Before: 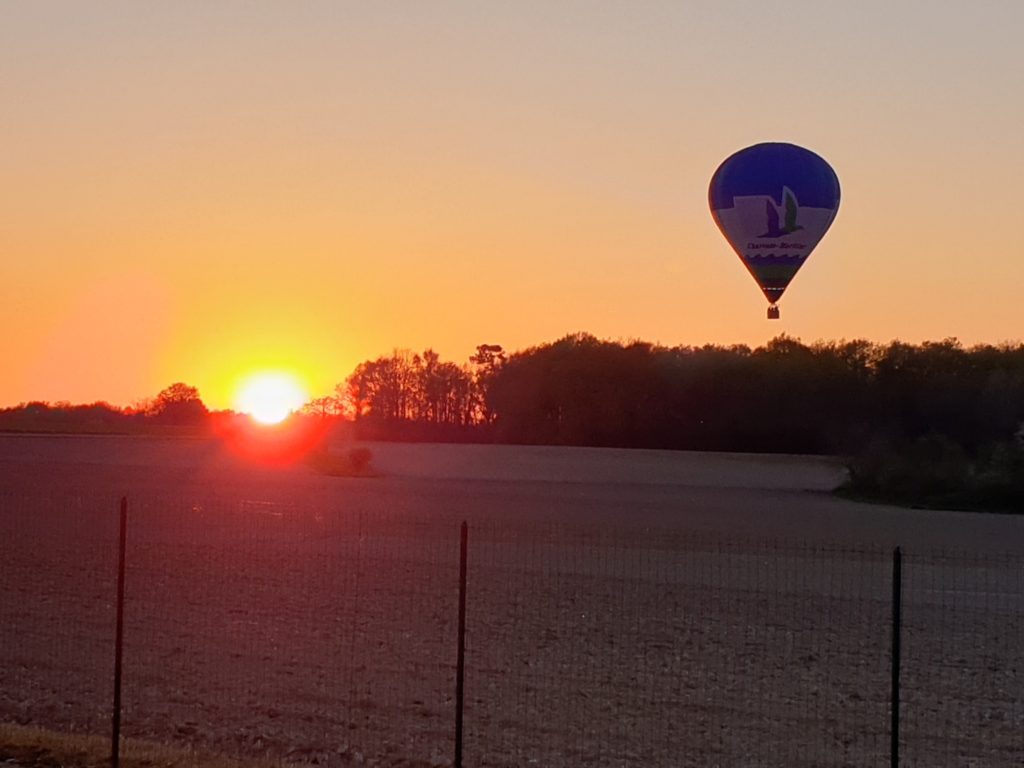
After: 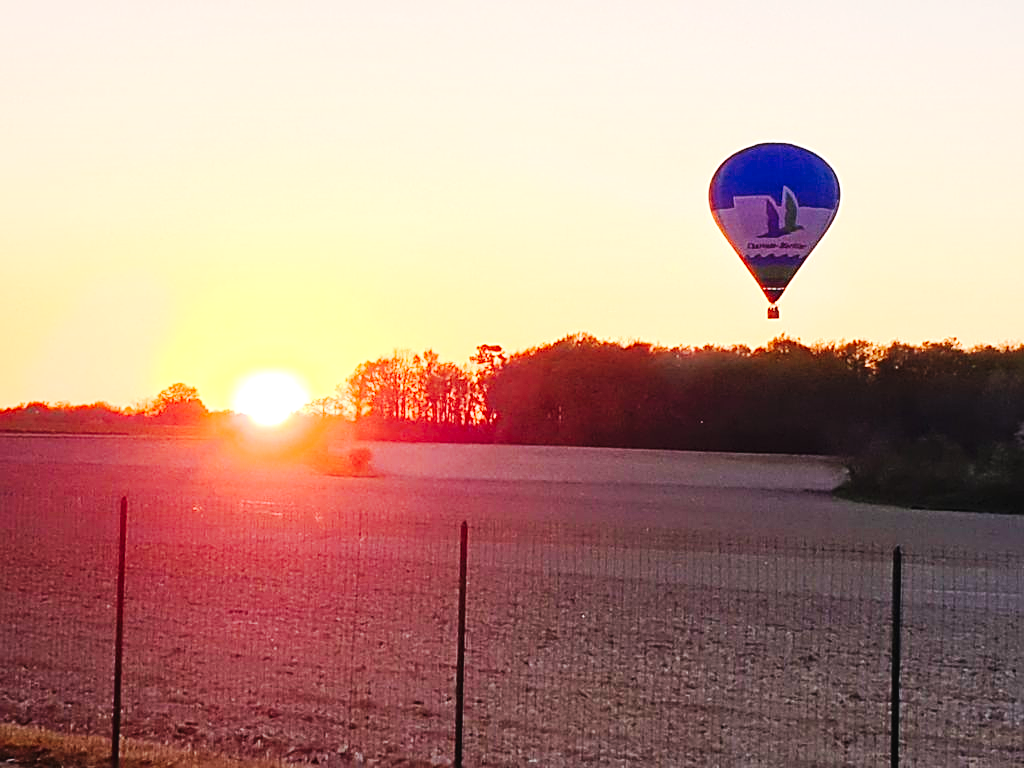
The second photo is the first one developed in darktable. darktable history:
sharpen: on, module defaults
tone curve: curves: ch0 [(0, 0.026) (0.146, 0.158) (0.272, 0.34) (0.453, 0.627) (0.687, 0.829) (1, 1)], preserve colors none
exposure: black level correction 0, exposure 0.931 EV, compensate highlight preservation false
